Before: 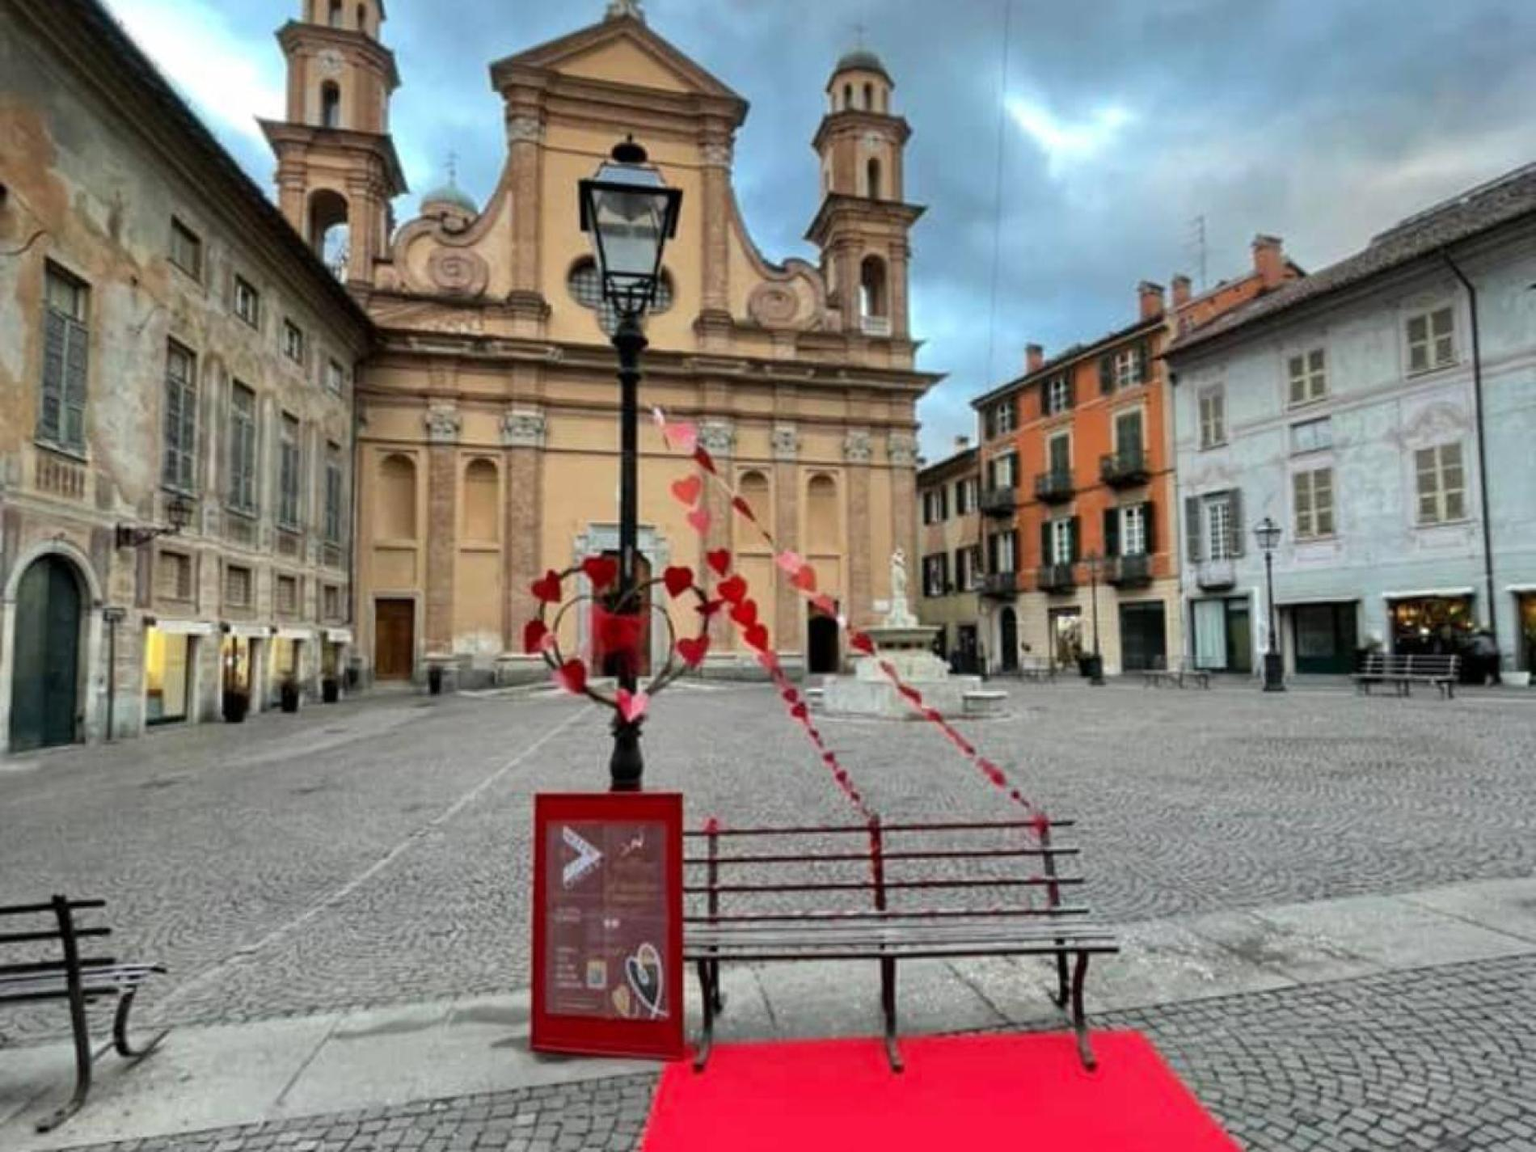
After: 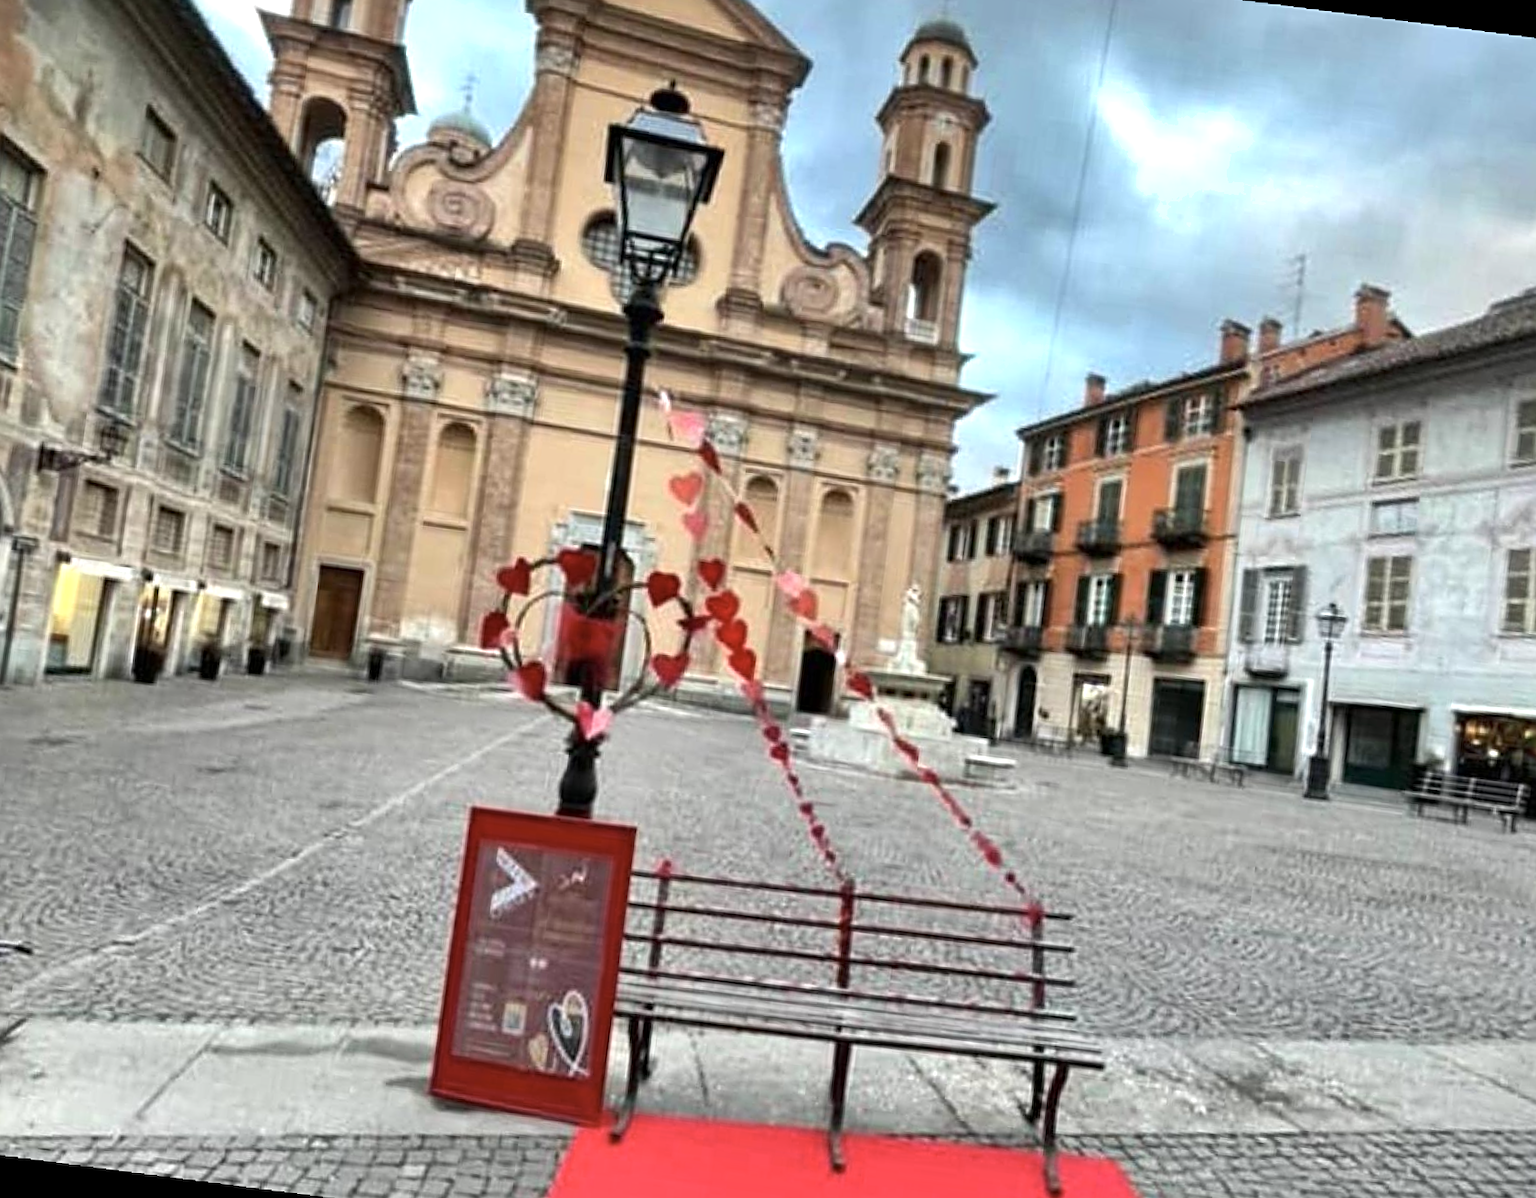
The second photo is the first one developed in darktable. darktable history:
exposure: exposure 0.6 EV, compensate highlight preservation false
crop and rotate: angle -3.27°, left 5.211%, top 5.211%, right 4.607%, bottom 4.607%
contrast brightness saturation: contrast 0.06, brightness -0.01, saturation -0.23
rotate and perspective: rotation 4.1°, automatic cropping off
shadows and highlights: shadows 52.42, soften with gaussian
sharpen: on, module defaults
